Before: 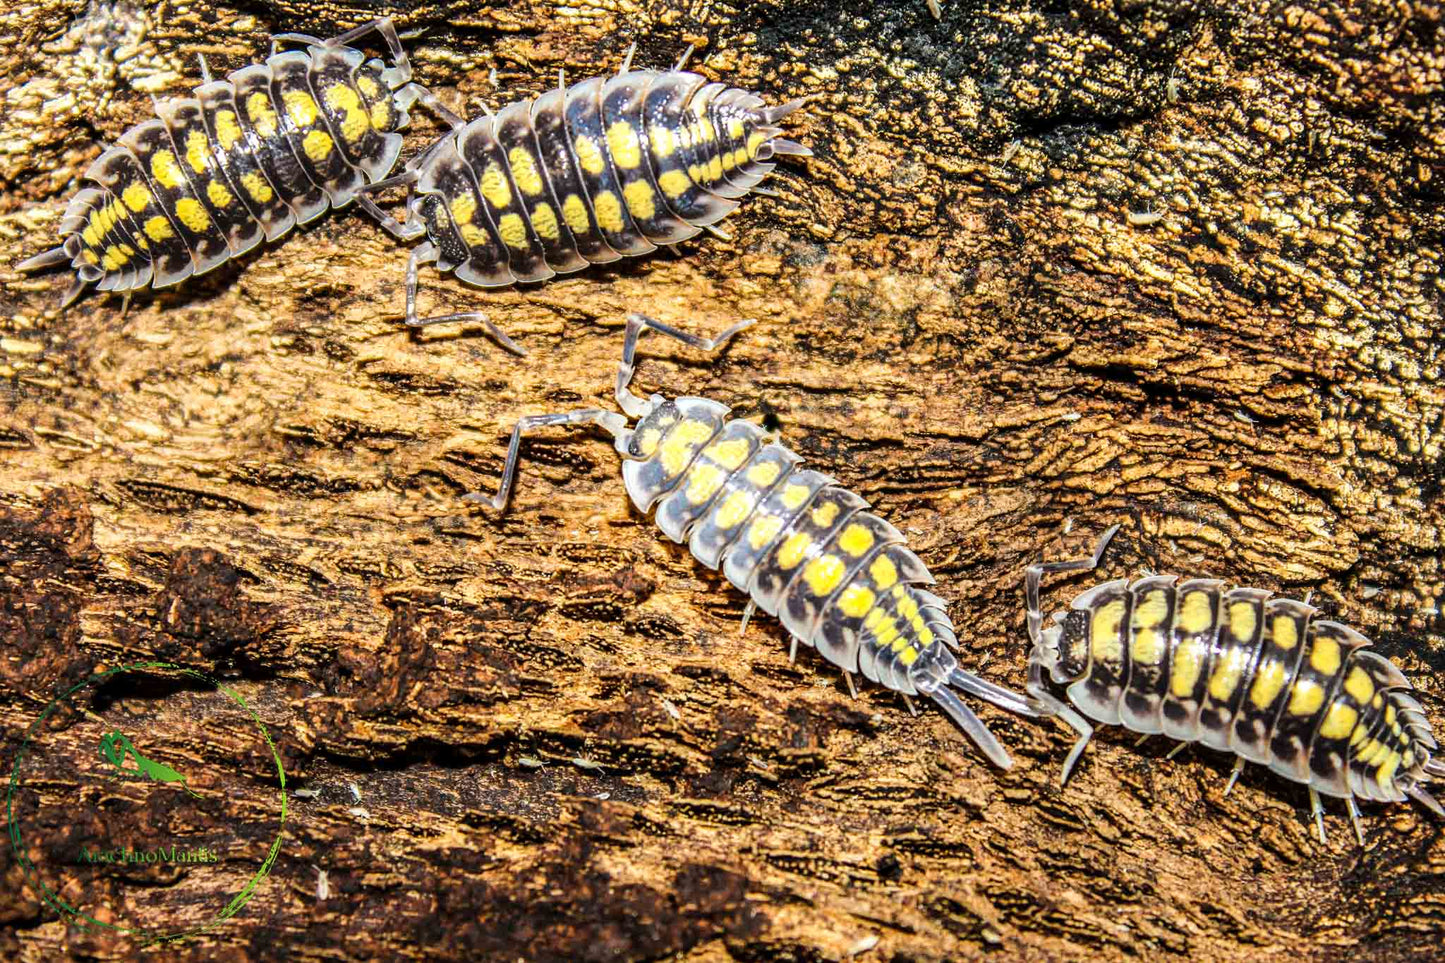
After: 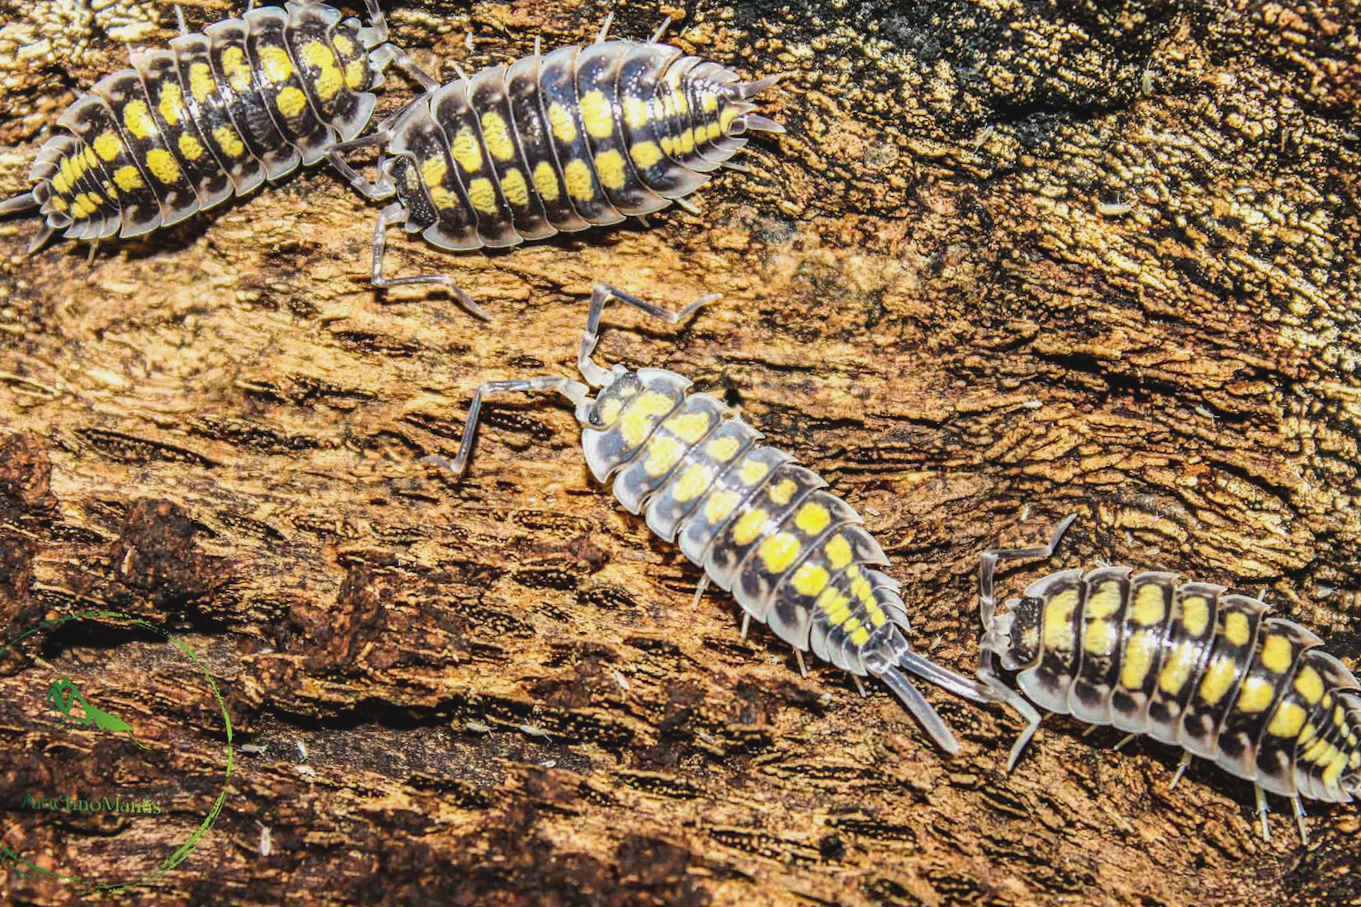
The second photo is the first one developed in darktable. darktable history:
crop and rotate: angle -2.38°
contrast brightness saturation: contrast -0.1, saturation -0.1
exposure: exposure 0 EV, compensate highlight preservation false
